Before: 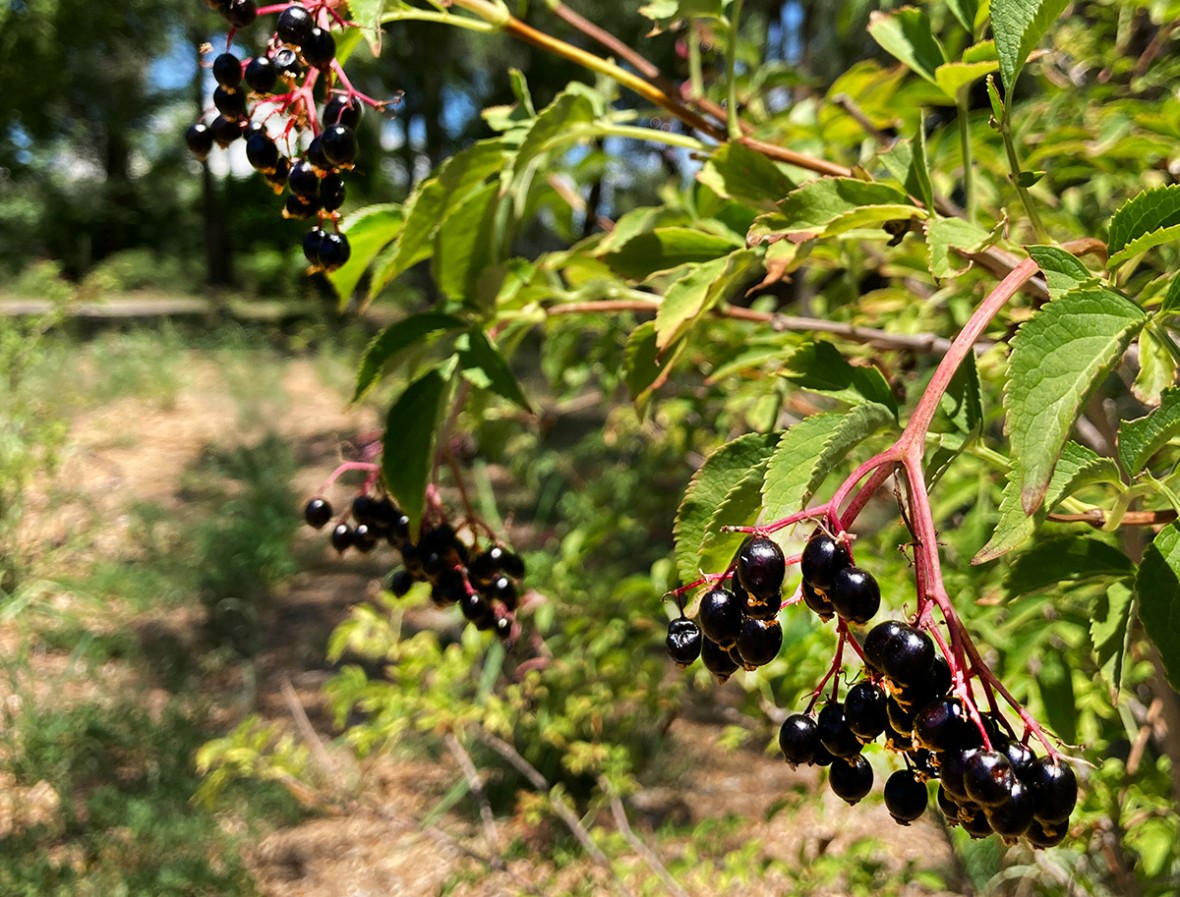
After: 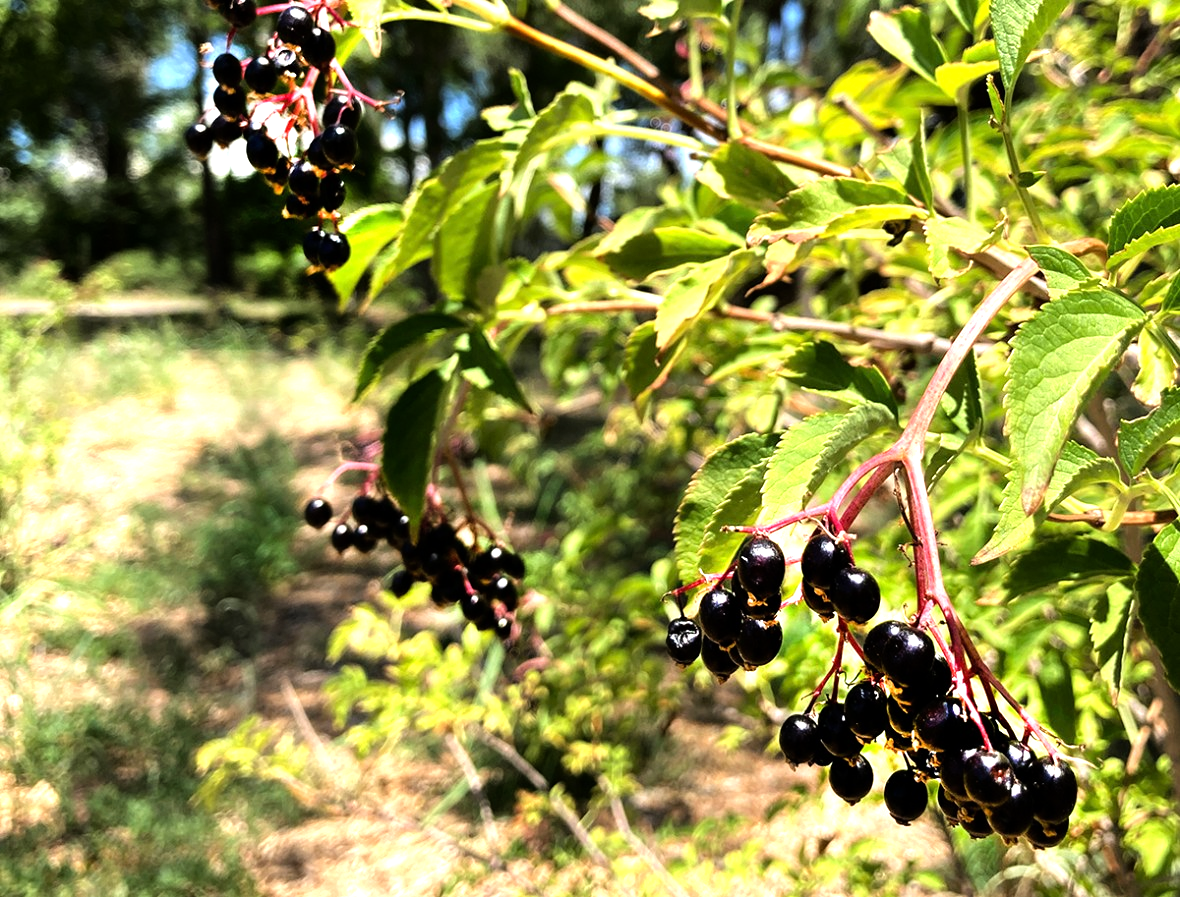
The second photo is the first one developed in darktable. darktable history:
tone equalizer: -8 EV -1.07 EV, -7 EV -1.03 EV, -6 EV -0.888 EV, -5 EV -0.611 EV, -3 EV 0.604 EV, -2 EV 0.841 EV, -1 EV 1 EV, +0 EV 1.08 EV
